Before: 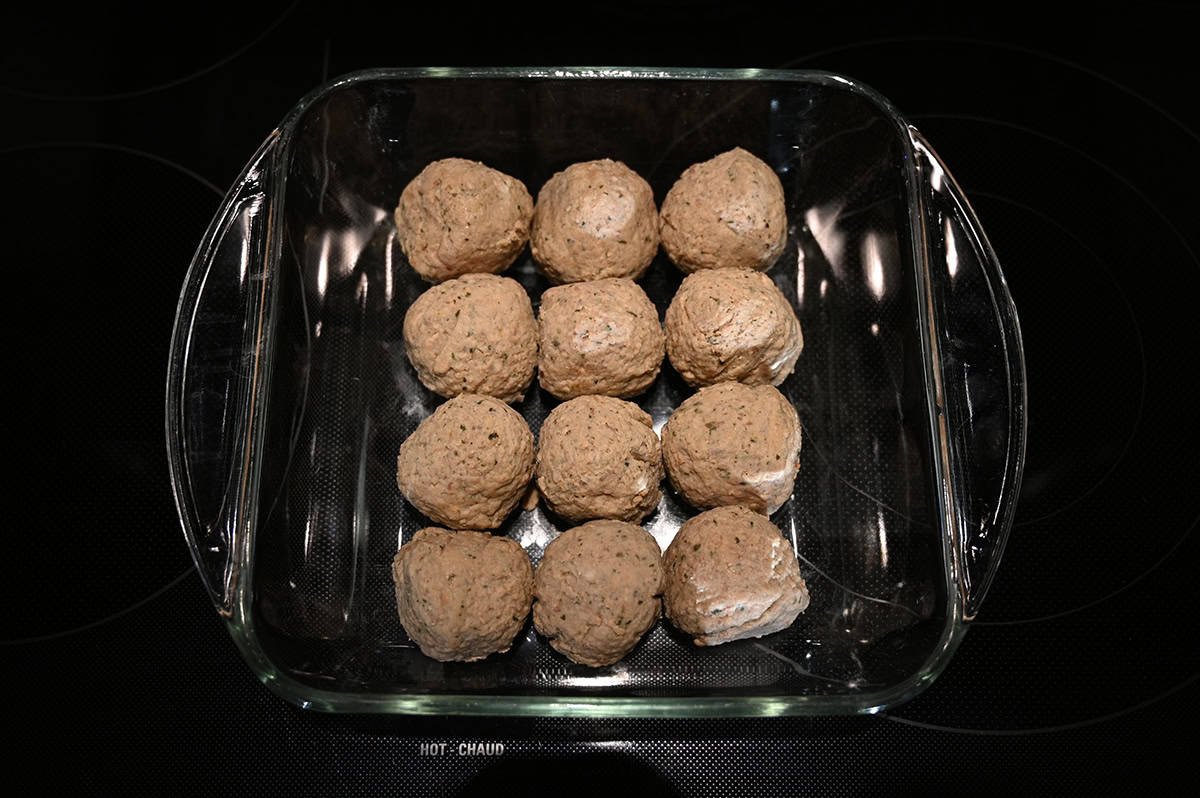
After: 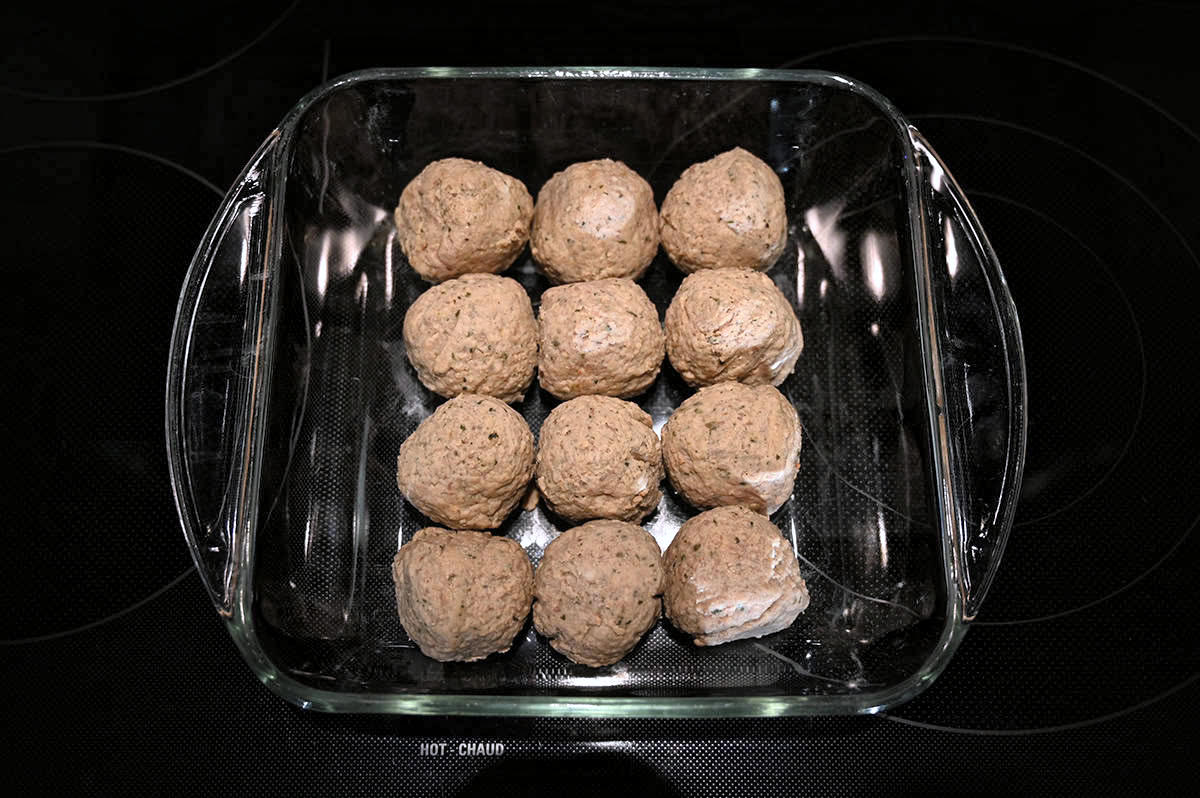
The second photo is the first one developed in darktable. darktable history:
global tonemap: drago (1, 100), detail 1
white balance: red 0.984, blue 1.059
